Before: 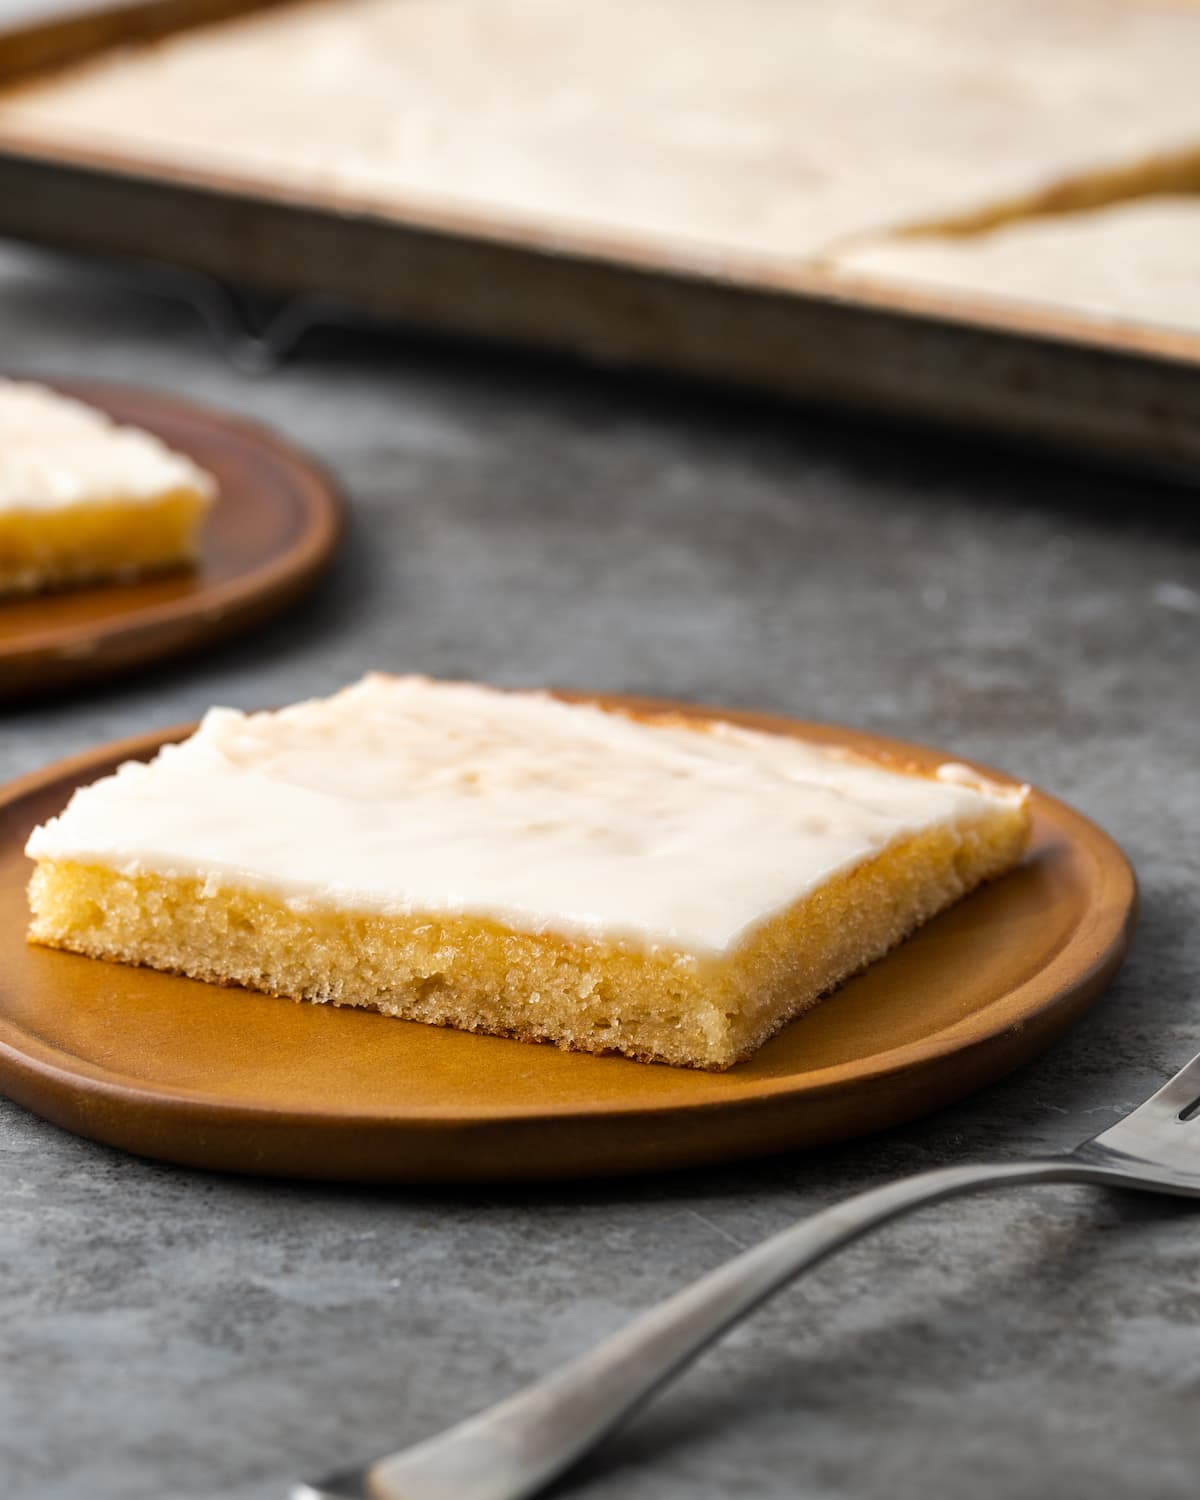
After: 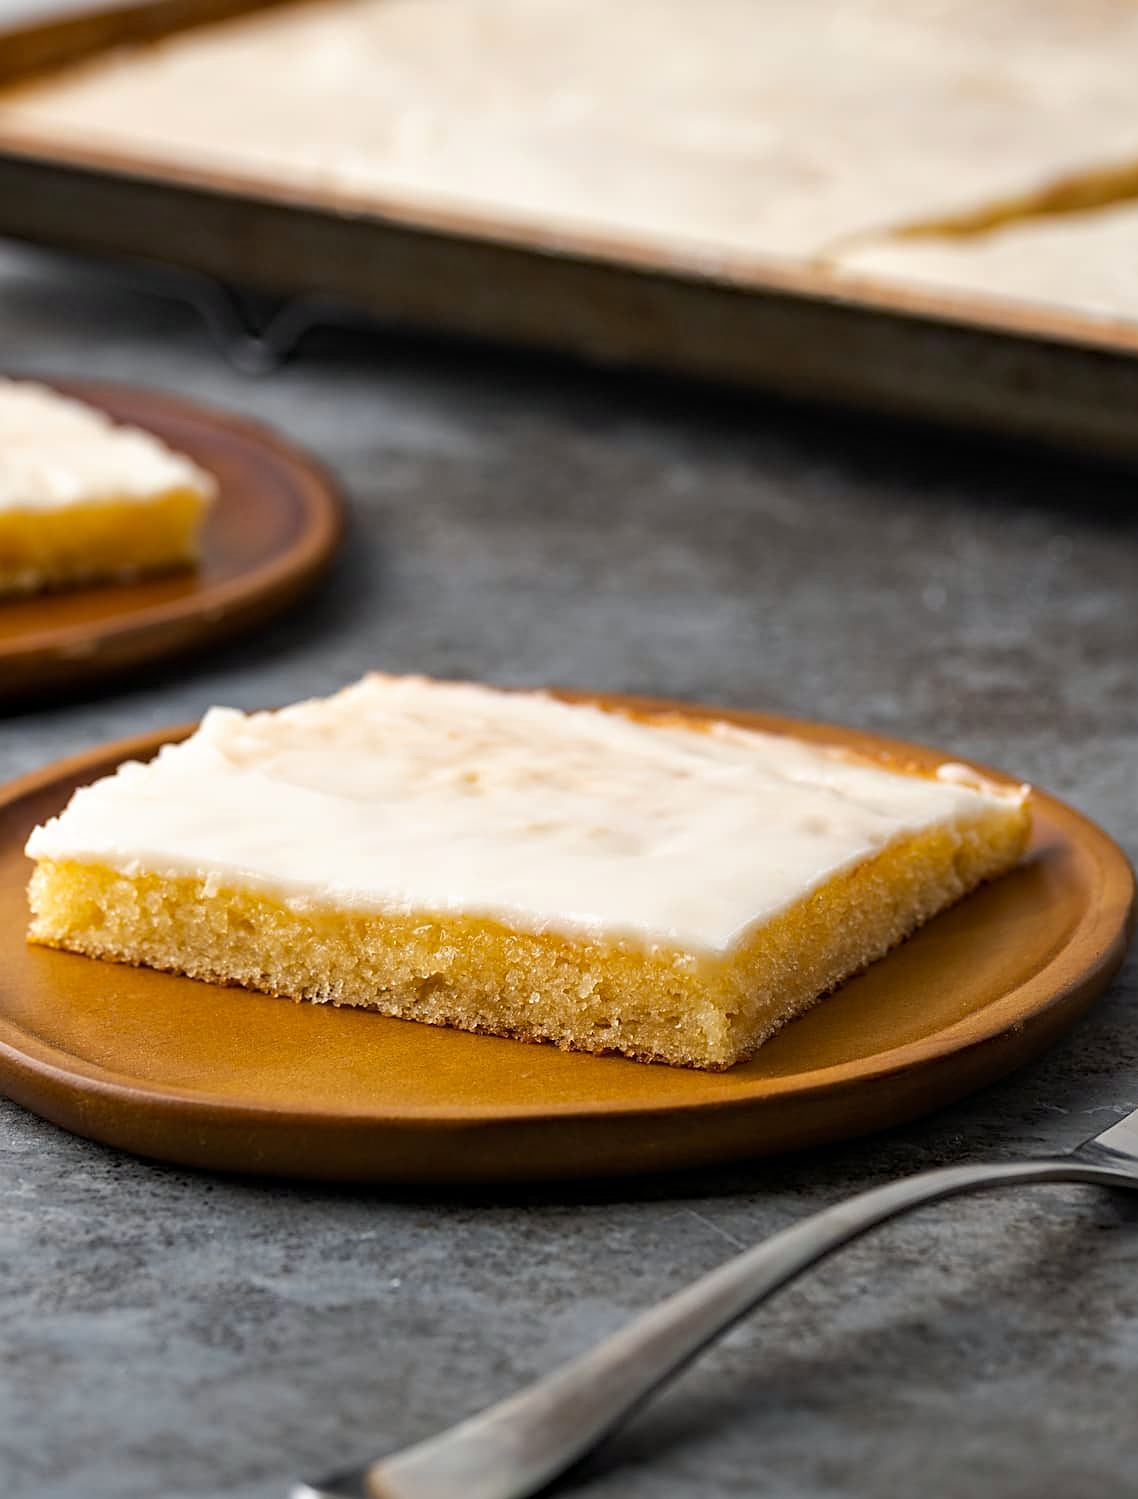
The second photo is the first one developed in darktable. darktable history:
sharpen: on, module defaults
haze removal: strength 0.29, distance 0.25, compatibility mode true, adaptive false
crop and rotate: right 5.167%
